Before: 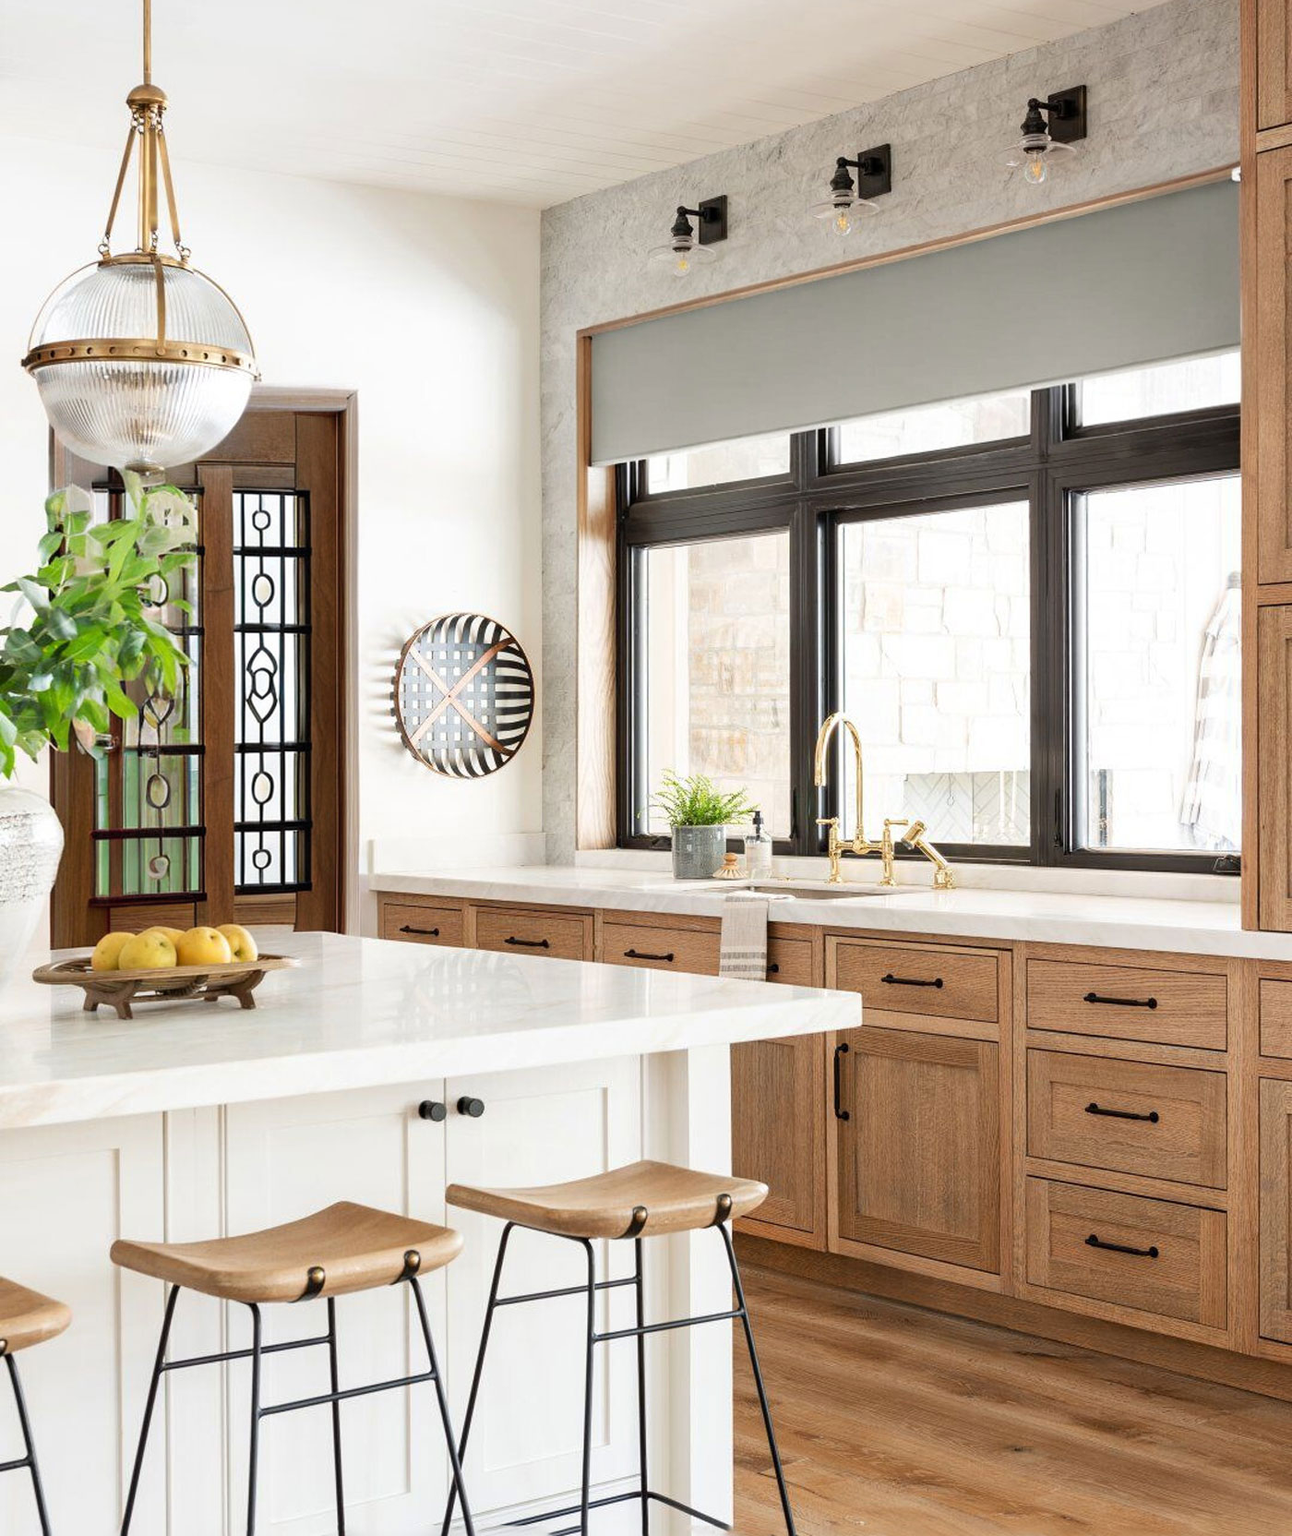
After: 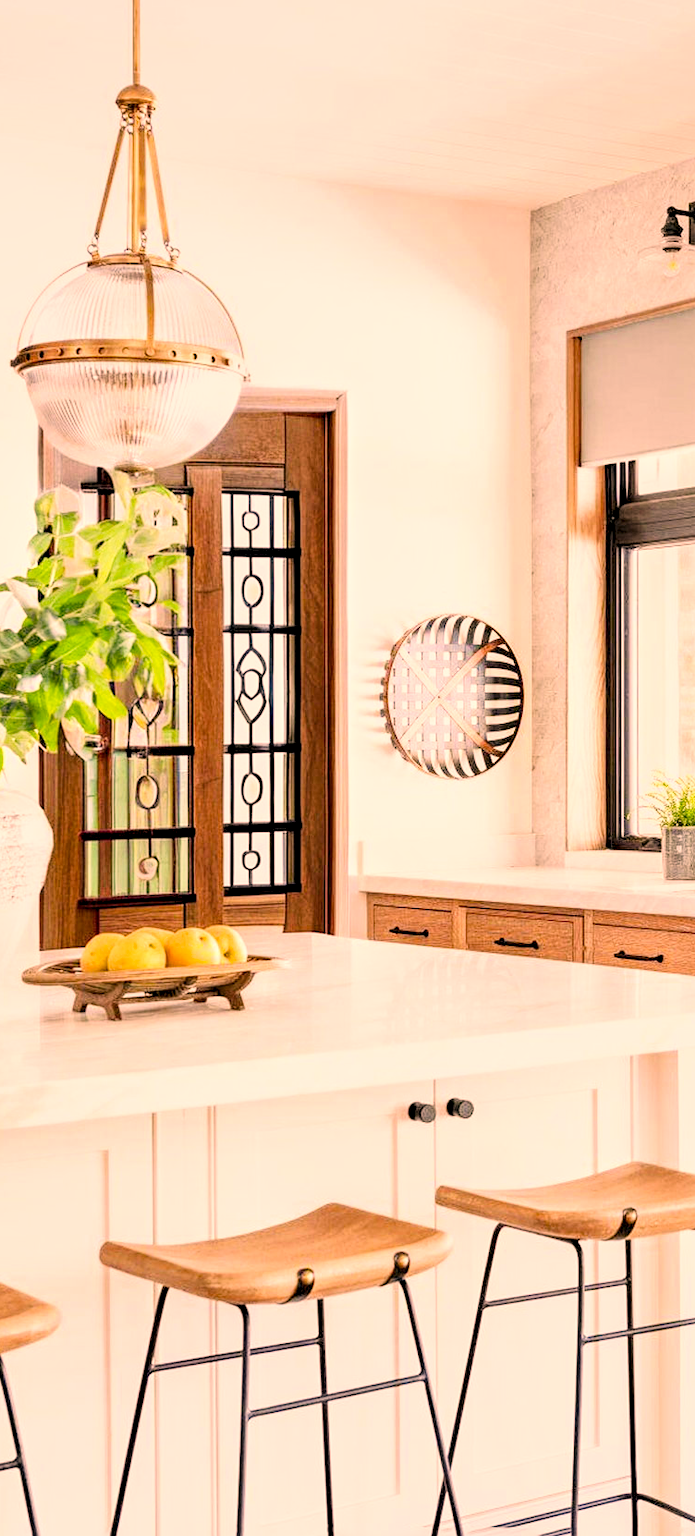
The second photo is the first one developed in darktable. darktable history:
tone equalizer: on, module defaults
crop: left 0.911%, right 45.272%, bottom 0.09%
contrast brightness saturation: contrast 0.103, brightness 0.025, saturation 0.093
exposure: black level correction 0, exposure 1.186 EV, compensate highlight preservation false
color correction: highlights a* 21.4, highlights b* 19.91
haze removal: compatibility mode true, adaptive false
filmic rgb: black relative exposure -7.65 EV, white relative exposure 4.56 EV, threshold 5.95 EV, hardness 3.61, enable highlight reconstruction true
local contrast: highlights 104%, shadows 98%, detail 200%, midtone range 0.2
